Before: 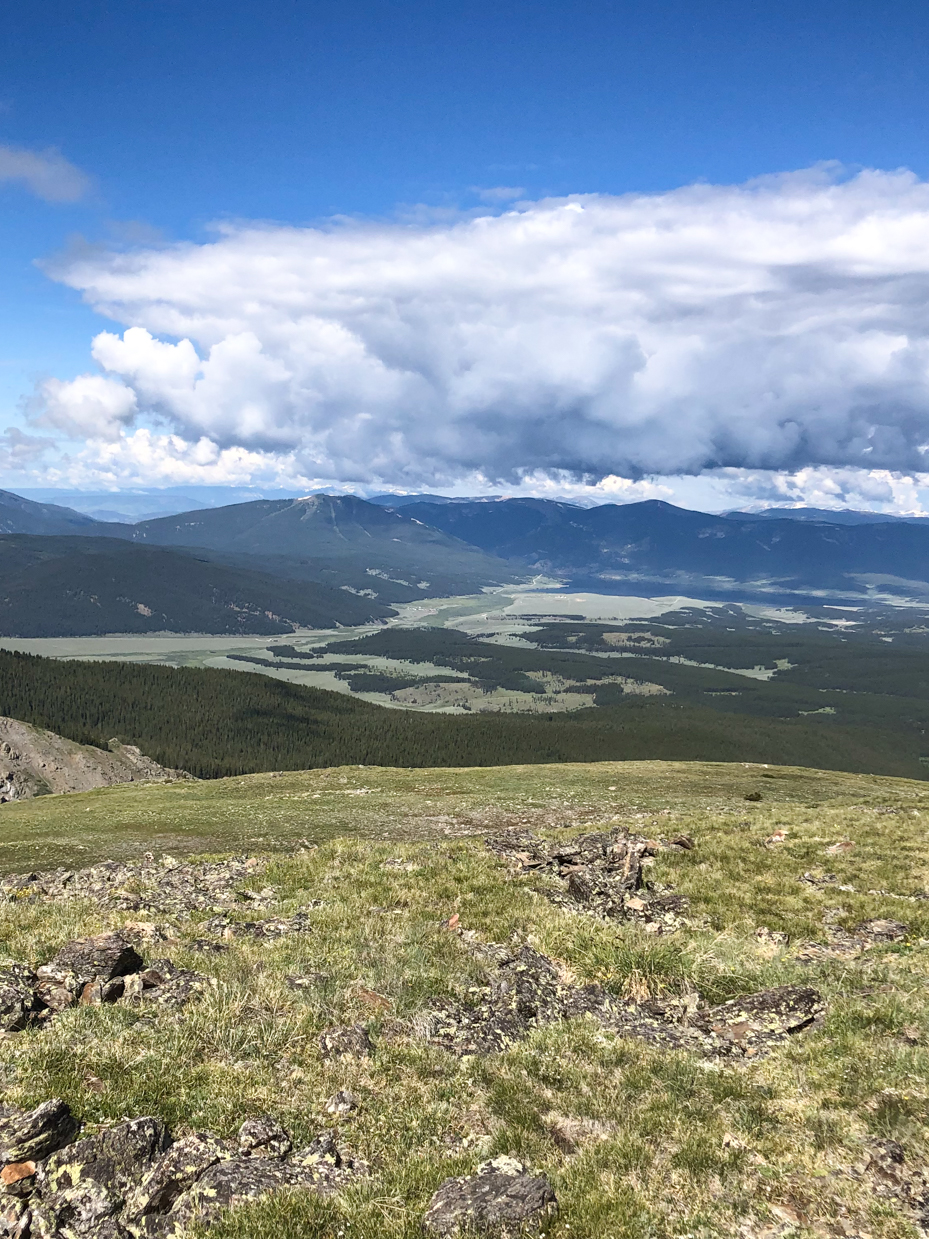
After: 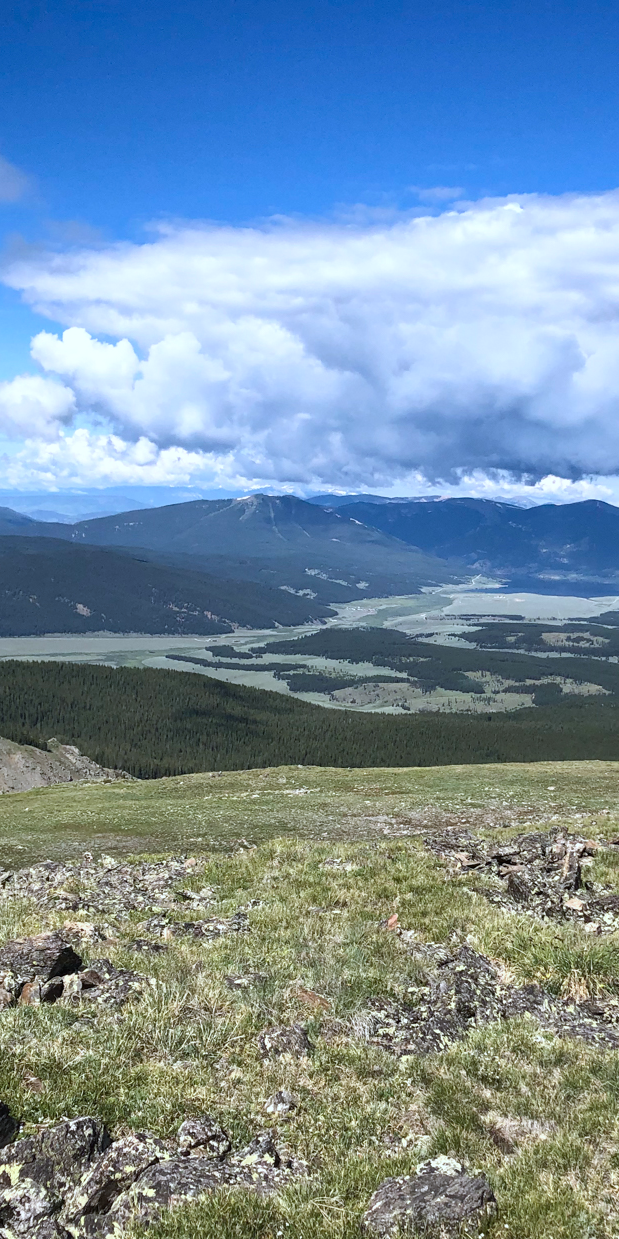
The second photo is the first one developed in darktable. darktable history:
crop and rotate: left 6.617%, right 26.717%
color calibration: x 0.37, y 0.382, temperature 4313.32 K
